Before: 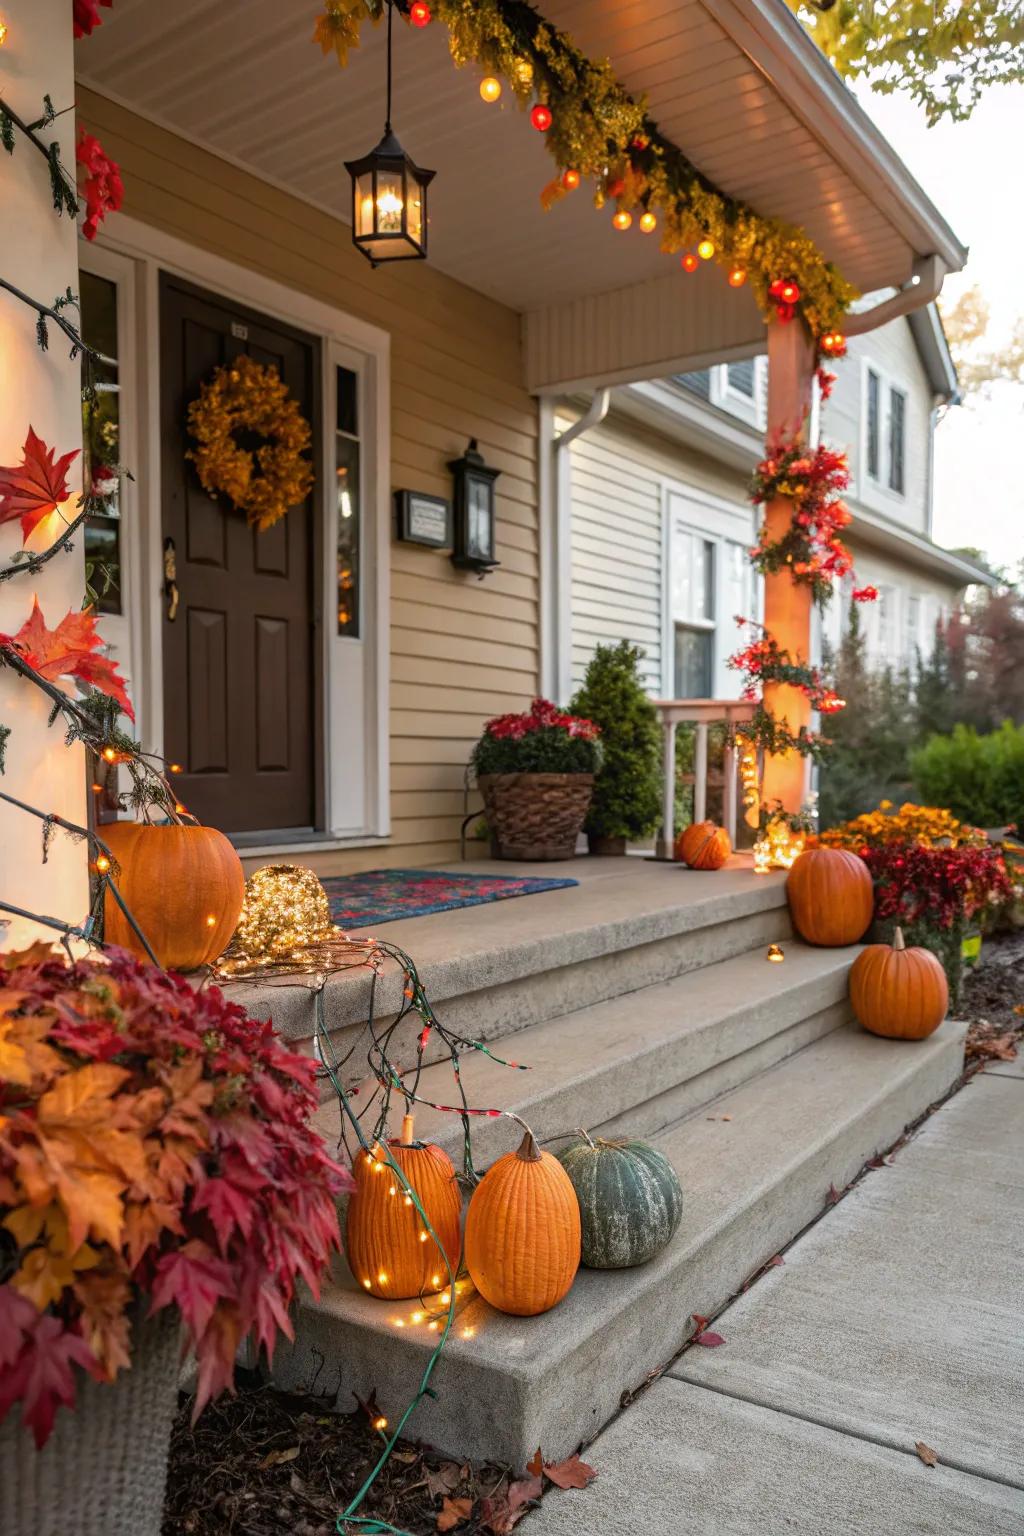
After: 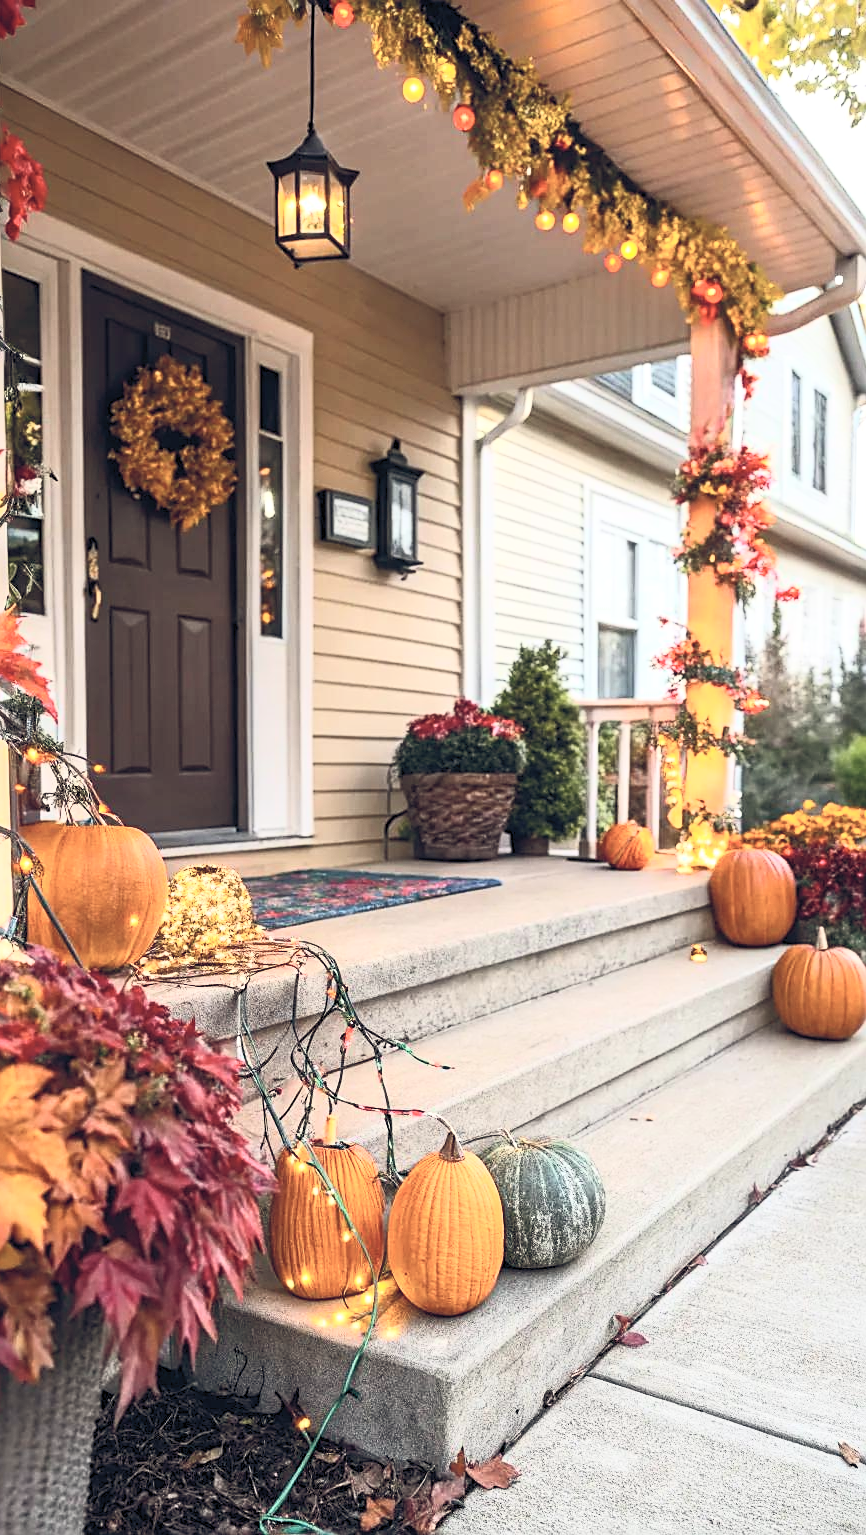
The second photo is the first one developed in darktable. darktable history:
contrast brightness saturation: contrast 0.444, brightness 0.556, saturation -0.2
crop: left 7.536%, right 7.845%
sharpen: on, module defaults
exposure: exposure 0.201 EV, compensate highlight preservation false
color balance rgb: global offset › chroma 0.124%, global offset › hue 253.17°, perceptual saturation grading › global saturation 19.367%
